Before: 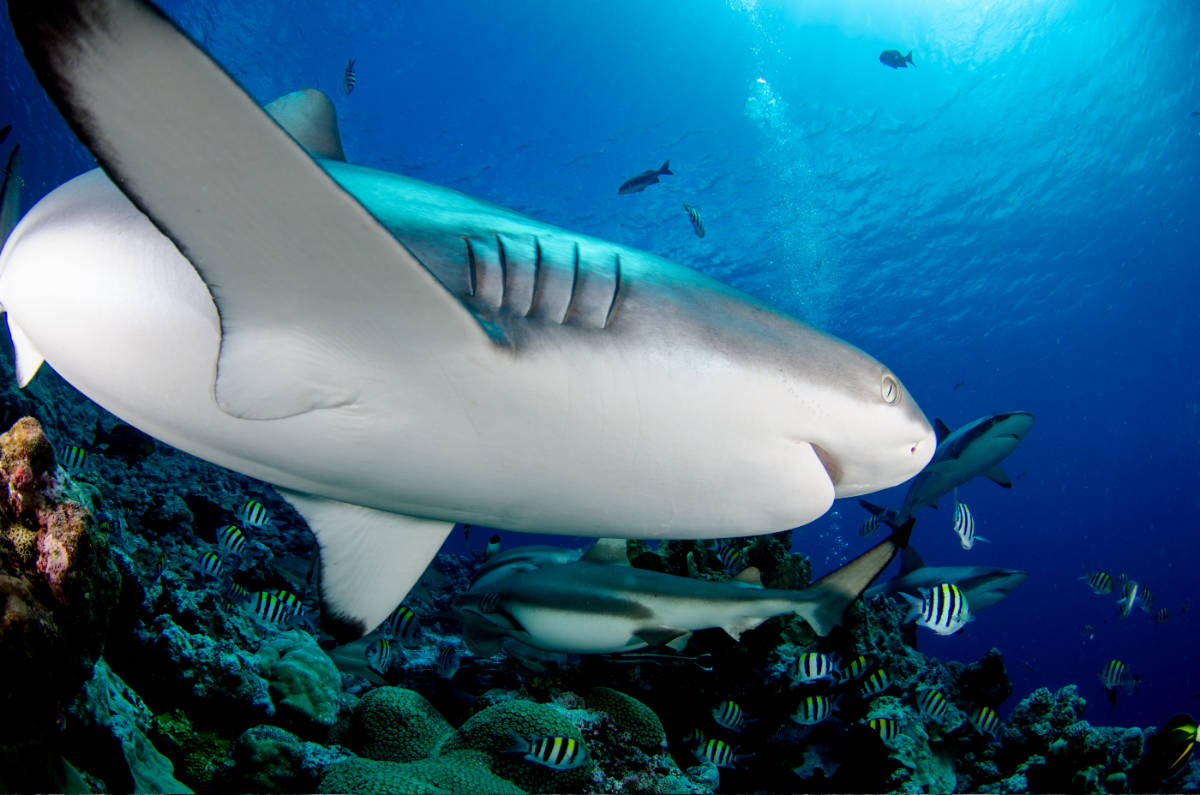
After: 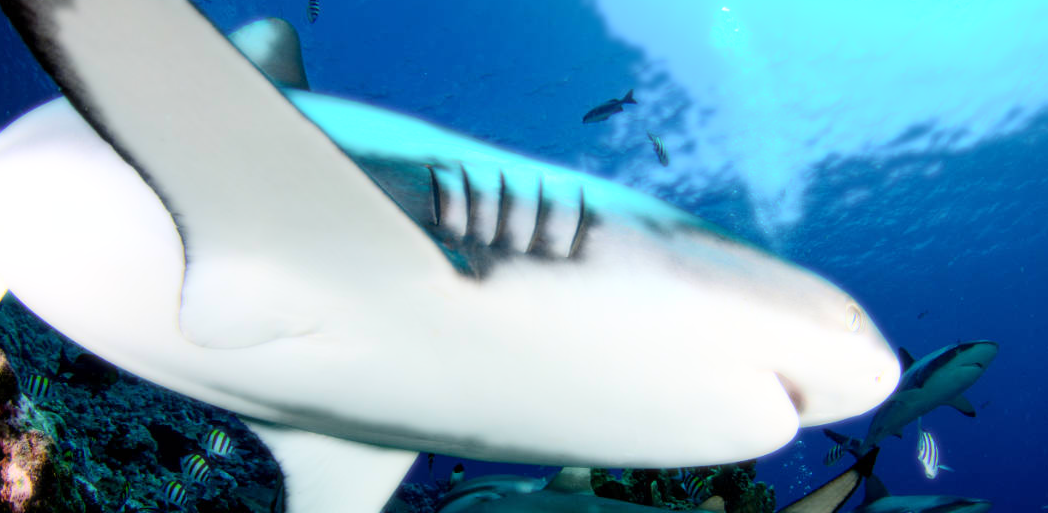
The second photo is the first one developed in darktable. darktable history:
crop: left 3.015%, top 8.969%, right 9.647%, bottom 26.457%
bloom: size 0%, threshold 54.82%, strength 8.31%
